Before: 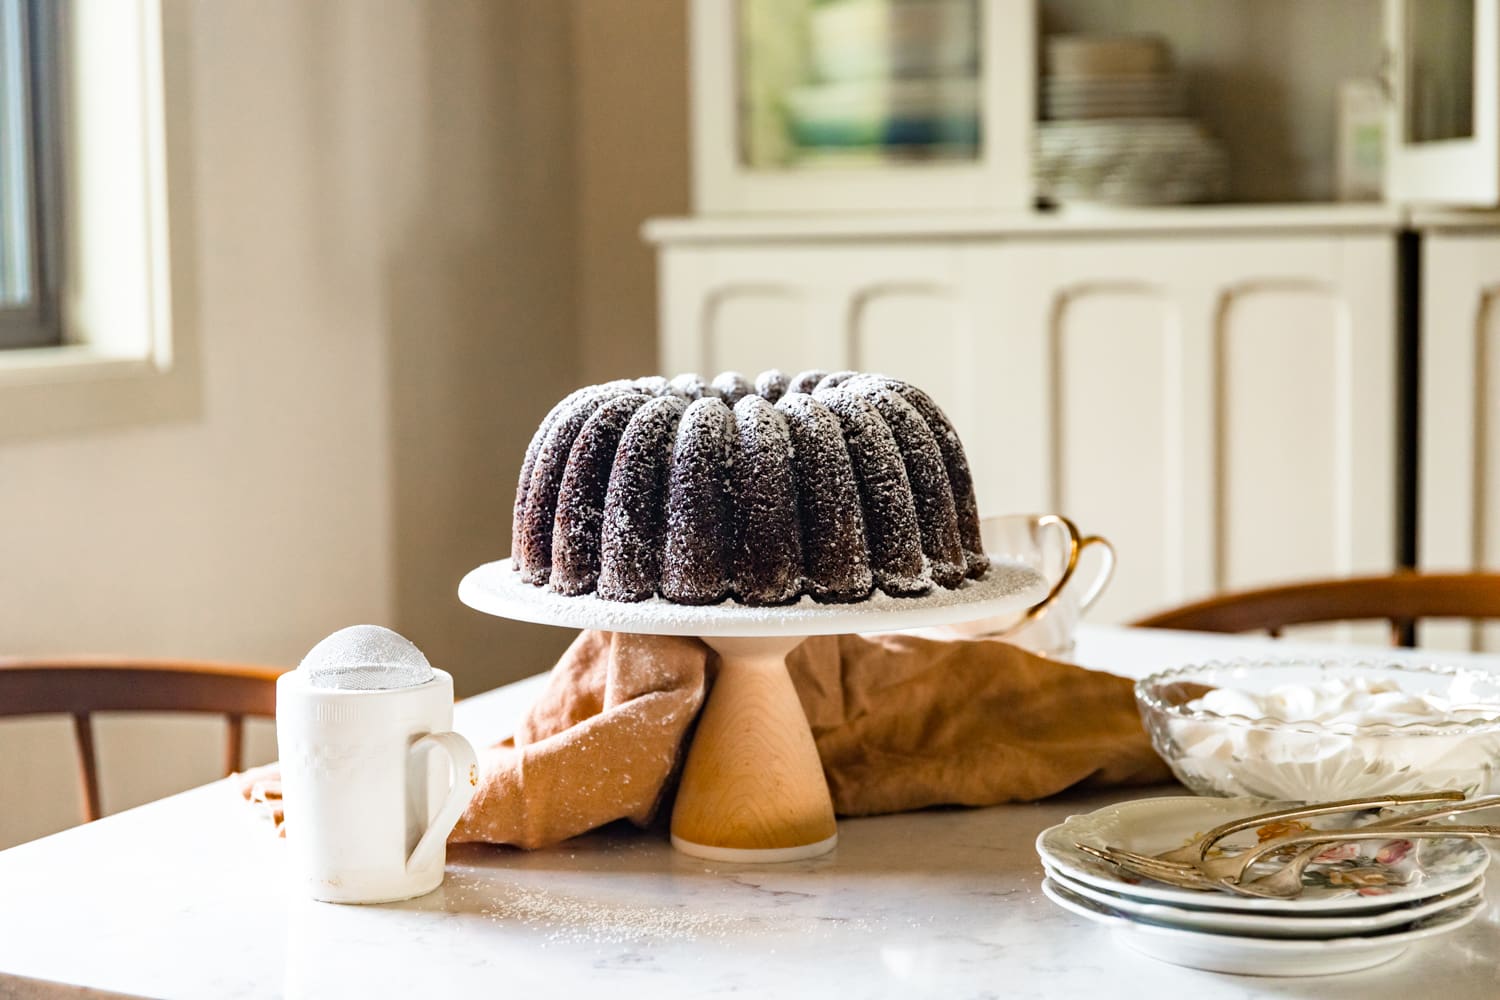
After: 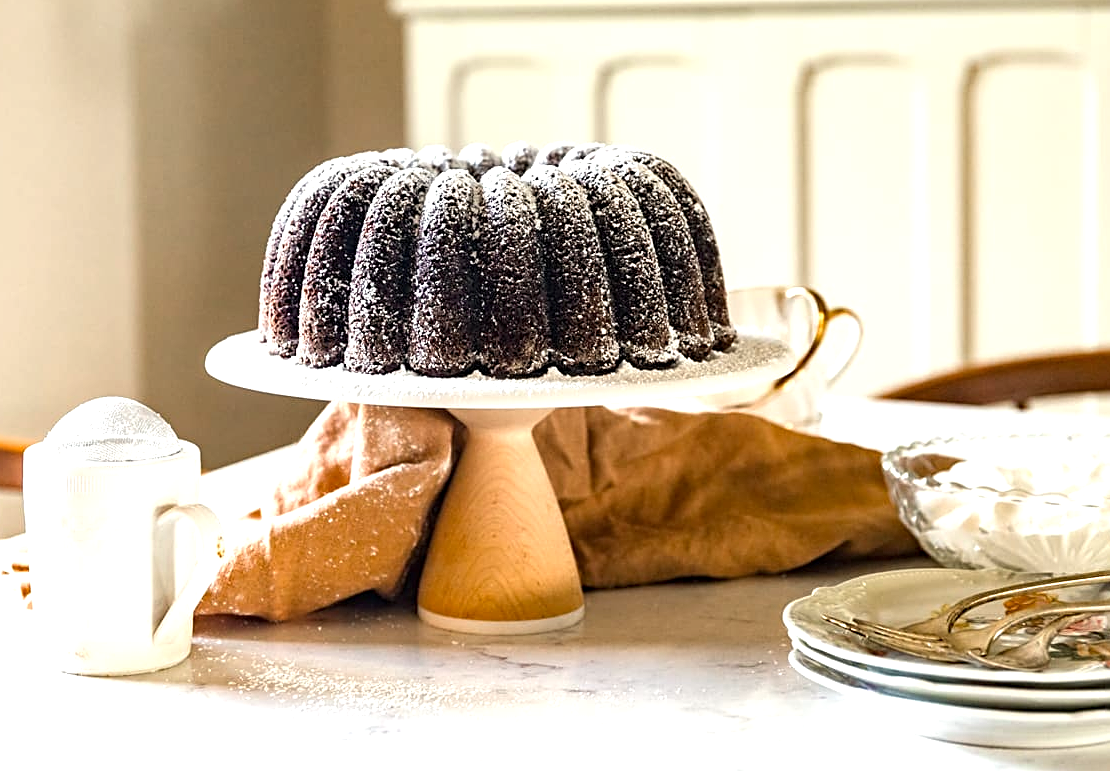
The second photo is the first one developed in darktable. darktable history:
local contrast: highlights 100%, shadows 100%, detail 120%, midtone range 0.2
sharpen: on, module defaults
color correction: highlights b* 3
crop: left 16.871%, top 22.857%, right 9.116%
exposure: black level correction 0, exposure 0.5 EV, compensate highlight preservation false
